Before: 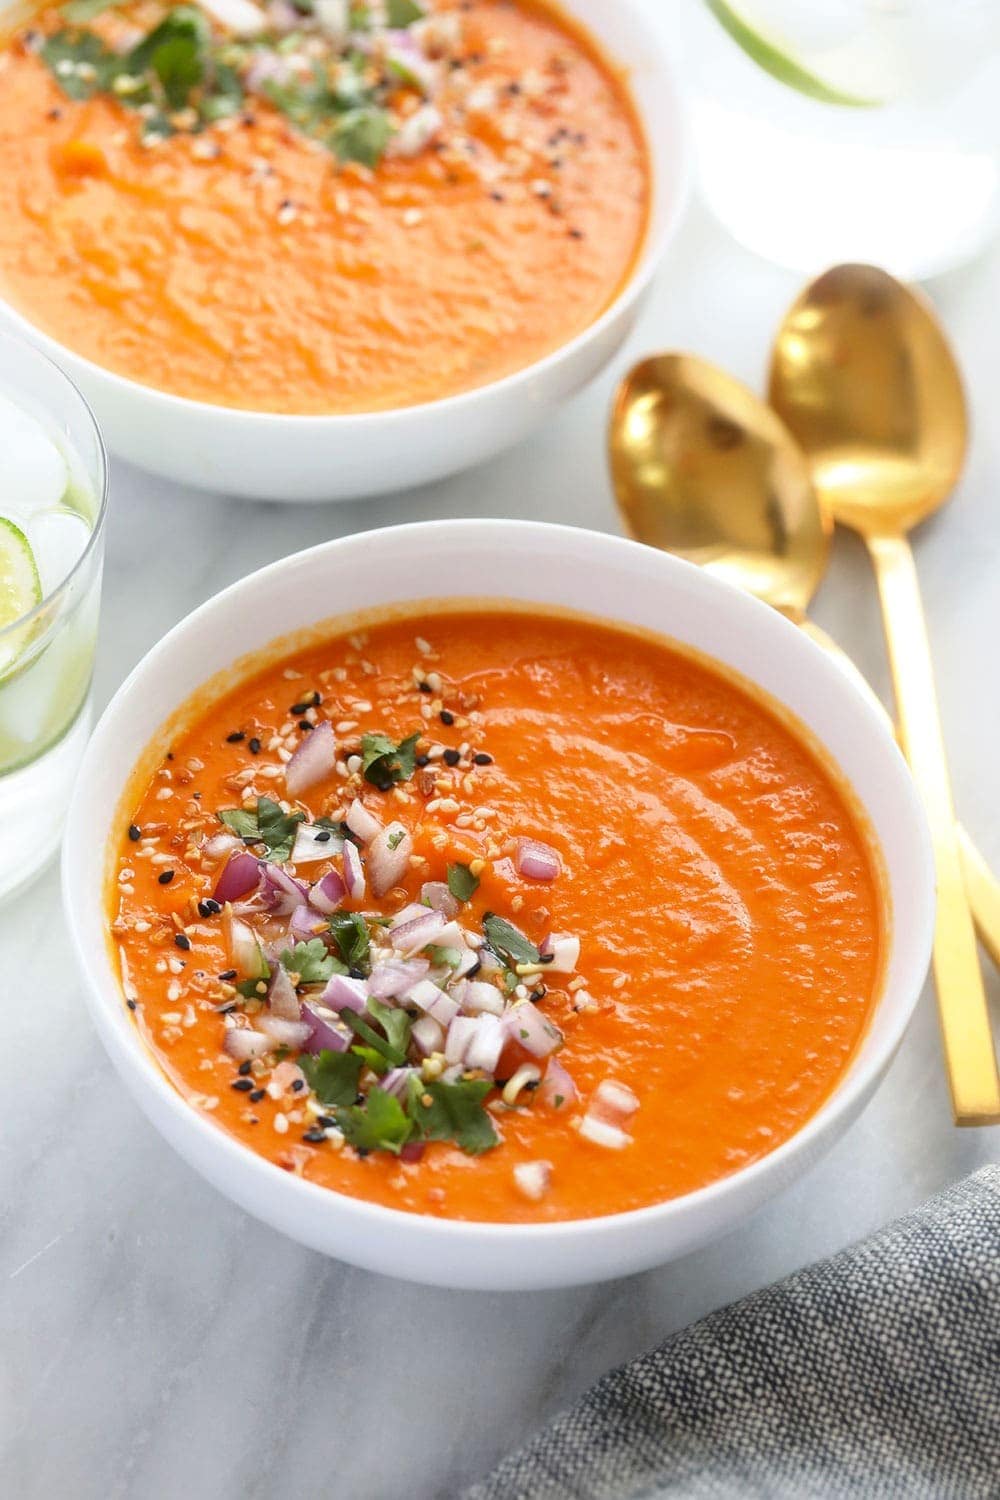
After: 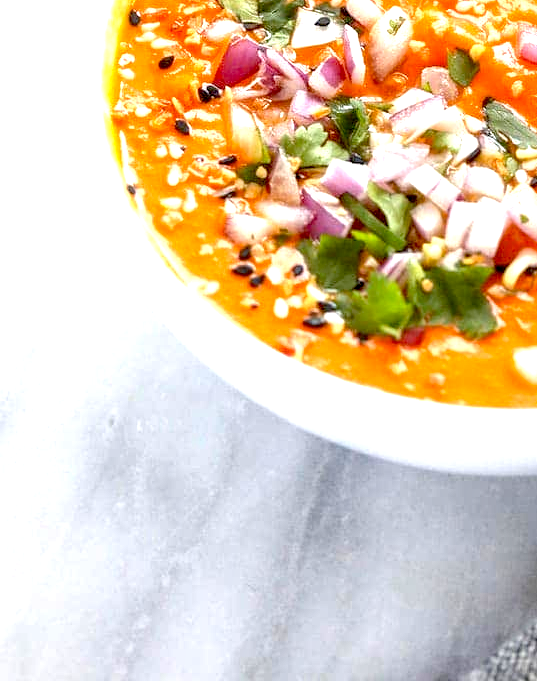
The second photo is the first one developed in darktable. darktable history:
haze removal: adaptive false
crop and rotate: top 54.42%, right 46.212%, bottom 0.126%
local contrast: on, module defaults
exposure: black level correction 0.011, exposure 1.078 EV, compensate highlight preservation false
